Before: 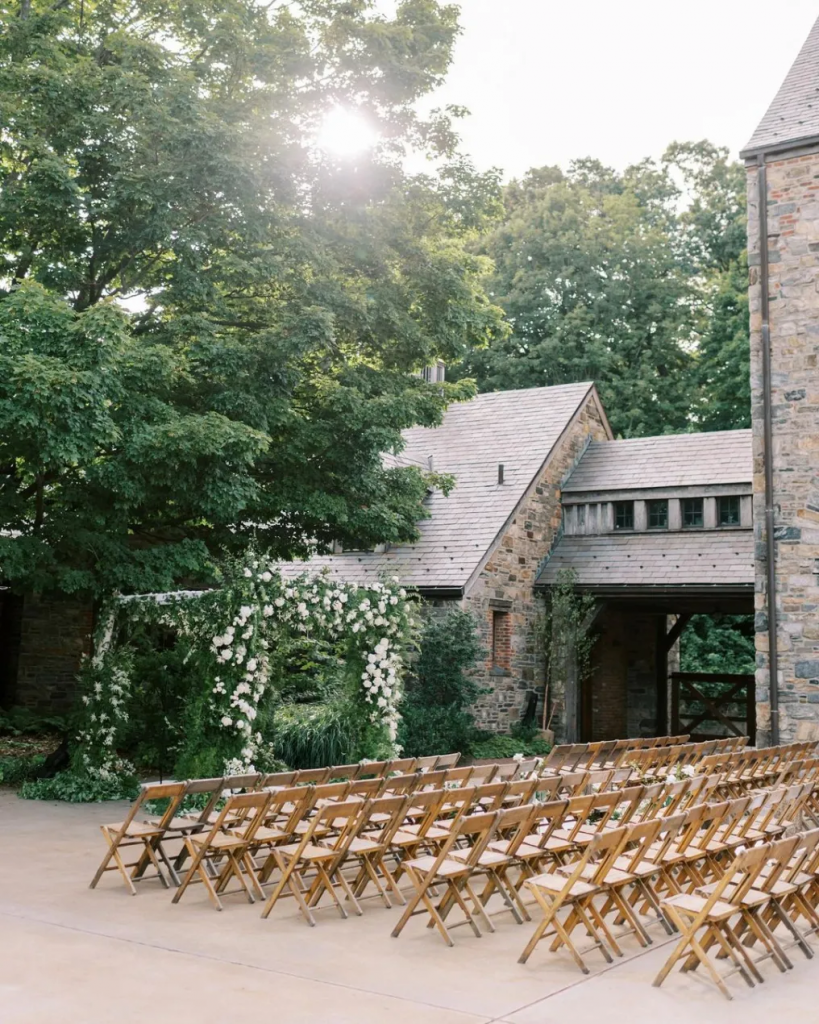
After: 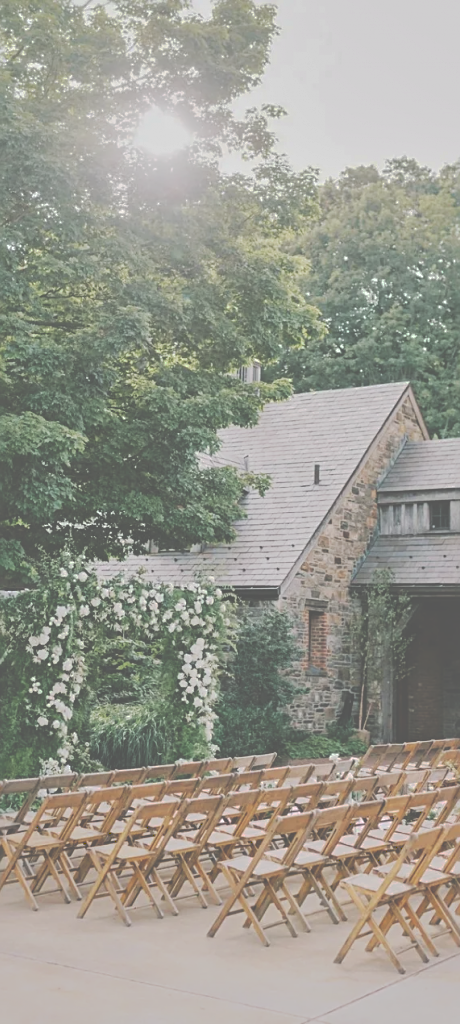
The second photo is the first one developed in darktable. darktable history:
tone curve: curves: ch0 [(0, 0) (0.003, 0.346) (0.011, 0.346) (0.025, 0.346) (0.044, 0.35) (0.069, 0.354) (0.1, 0.361) (0.136, 0.368) (0.177, 0.381) (0.224, 0.395) (0.277, 0.421) (0.335, 0.458) (0.399, 0.502) (0.468, 0.556) (0.543, 0.617) (0.623, 0.685) (0.709, 0.748) (0.801, 0.814) (0.898, 0.865) (1, 1)], preserve colors none
shadows and highlights: on, module defaults
crop and rotate: left 22.516%, right 21.234%
contrast equalizer: y [[0.509, 0.517, 0.523, 0.523, 0.517, 0.509], [0.5 ×6], [0.5 ×6], [0 ×6], [0 ×6]]
contrast brightness saturation: contrast -0.15, brightness 0.05, saturation -0.12
sharpen: on, module defaults
